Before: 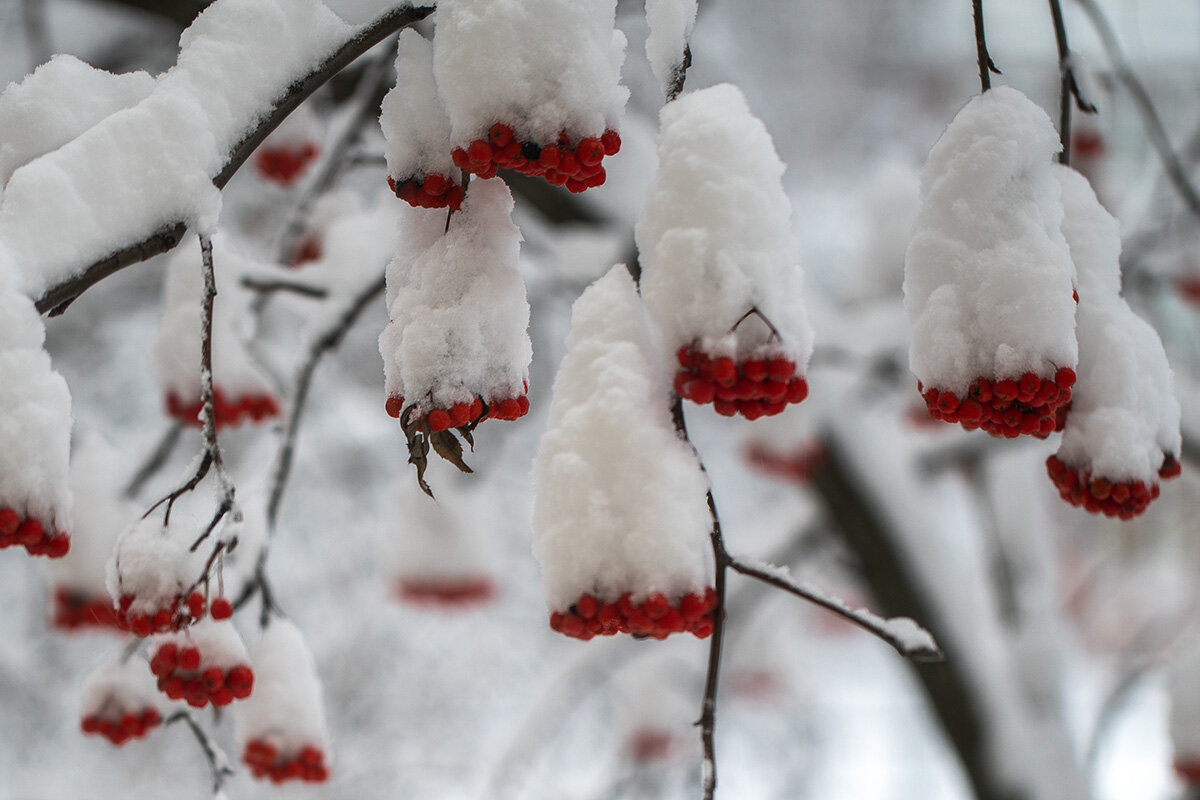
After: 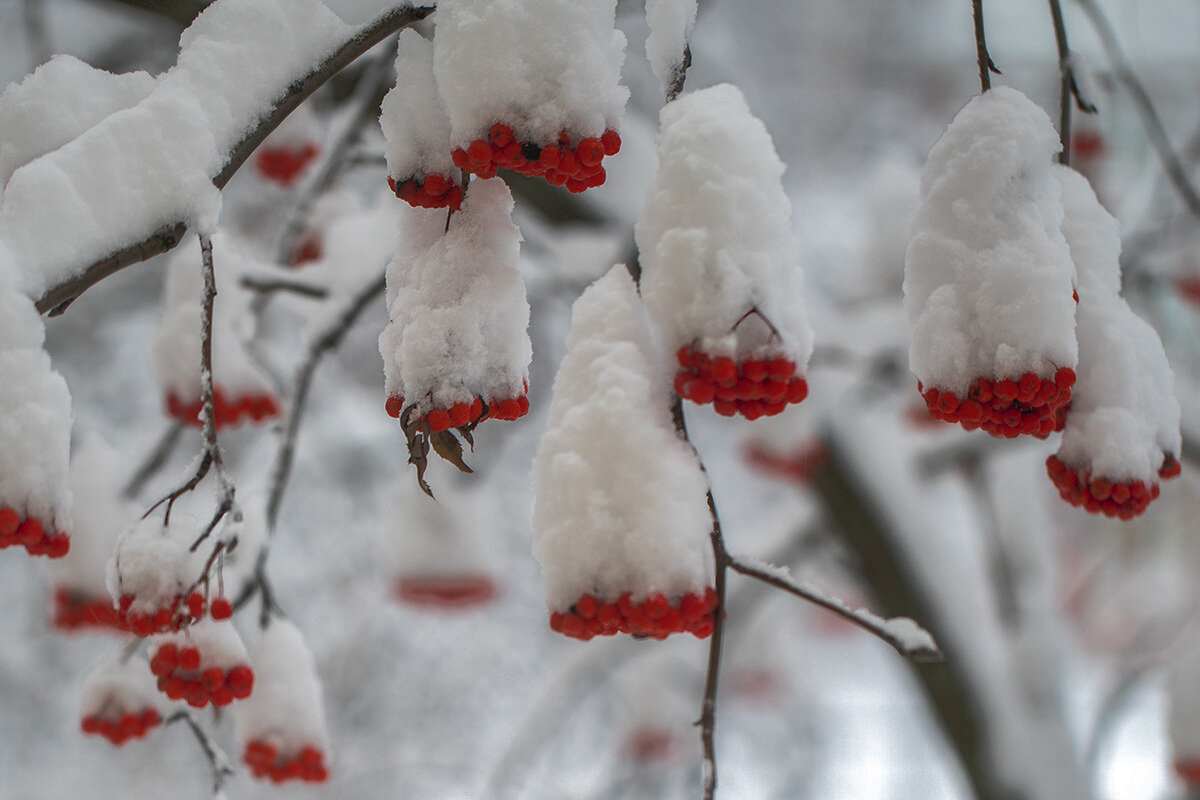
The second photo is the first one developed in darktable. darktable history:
shadows and highlights: shadows 60.76, highlights -60.08
